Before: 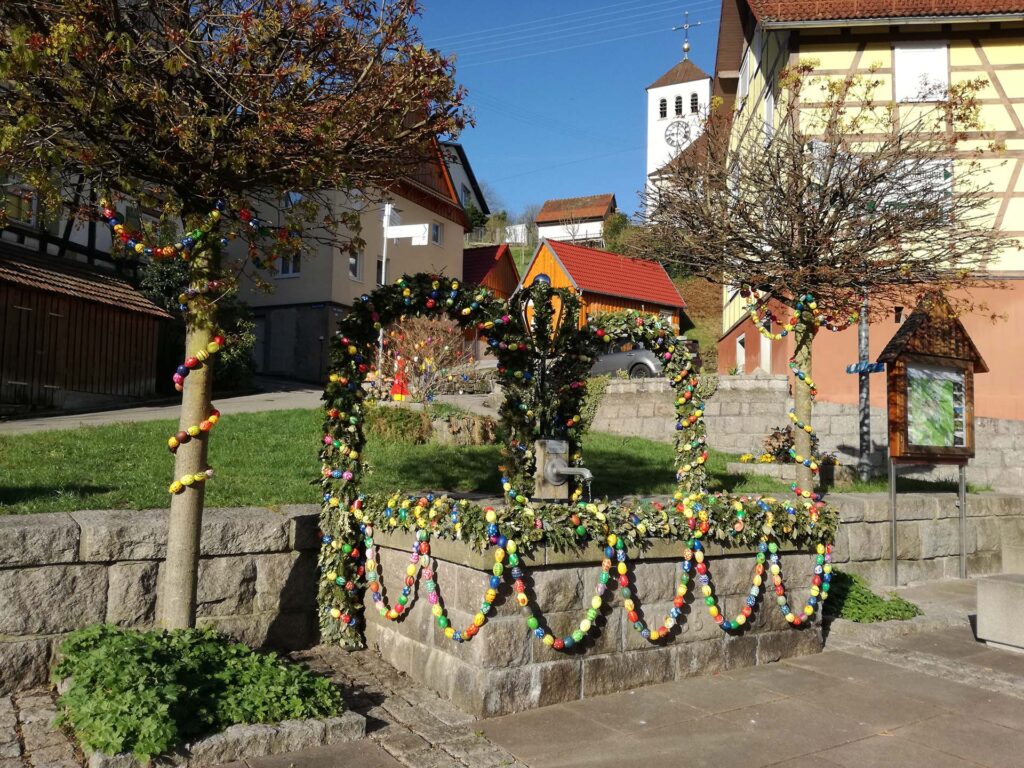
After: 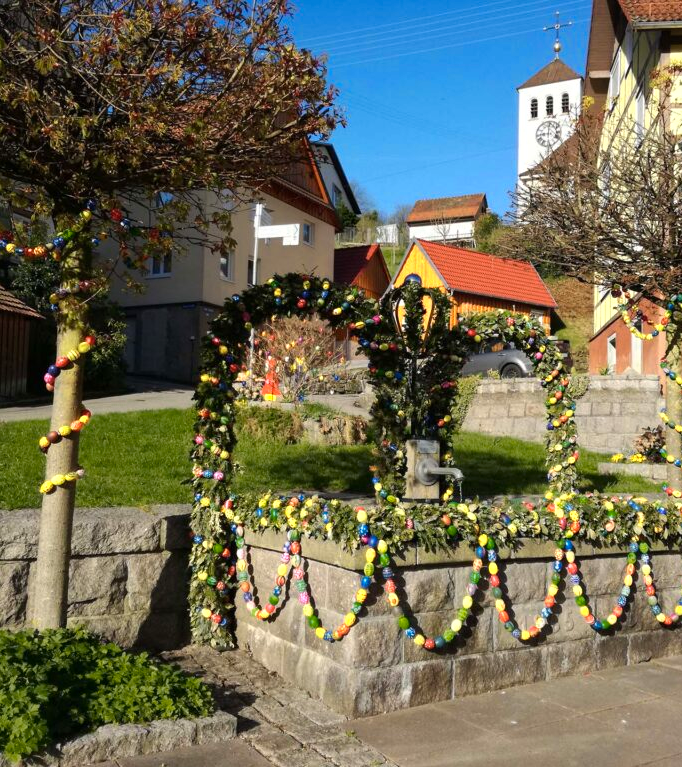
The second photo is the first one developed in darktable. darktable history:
color zones: curves: ch0 [(0.099, 0.624) (0.257, 0.596) (0.384, 0.376) (0.529, 0.492) (0.697, 0.564) (0.768, 0.532) (0.908, 0.644)]; ch1 [(0.112, 0.564) (0.254, 0.612) (0.432, 0.676) (0.592, 0.456) (0.743, 0.684) (0.888, 0.536)]; ch2 [(0.25, 0.5) (0.469, 0.36) (0.75, 0.5)]
crop and rotate: left 12.648%, right 20.685%
